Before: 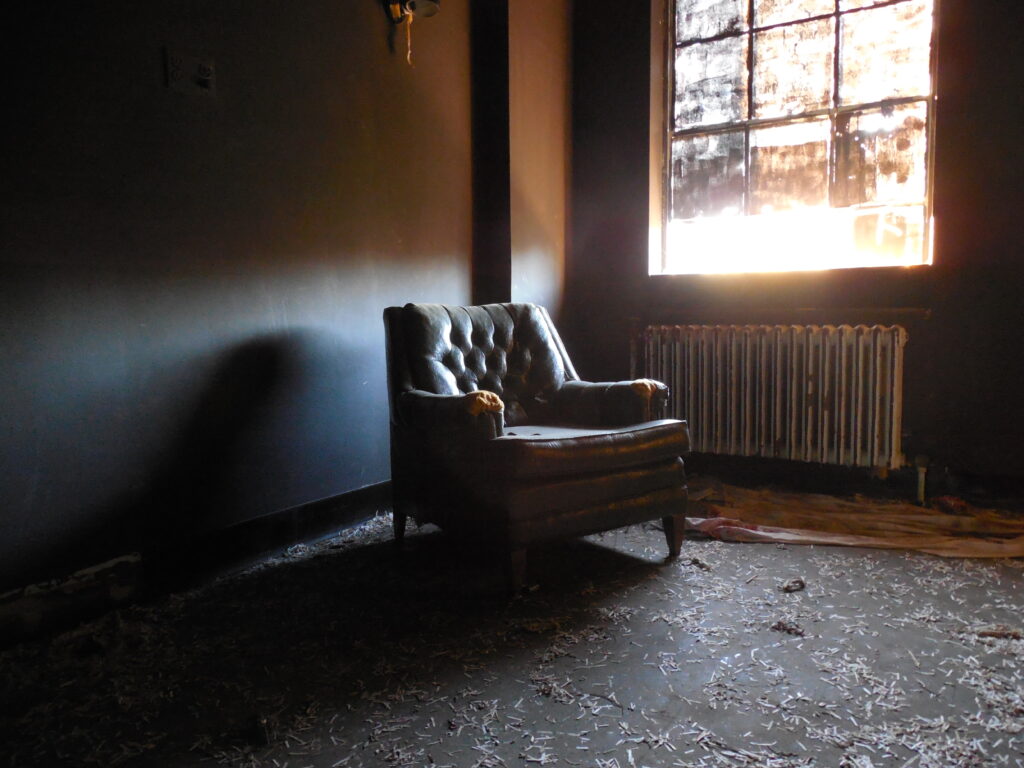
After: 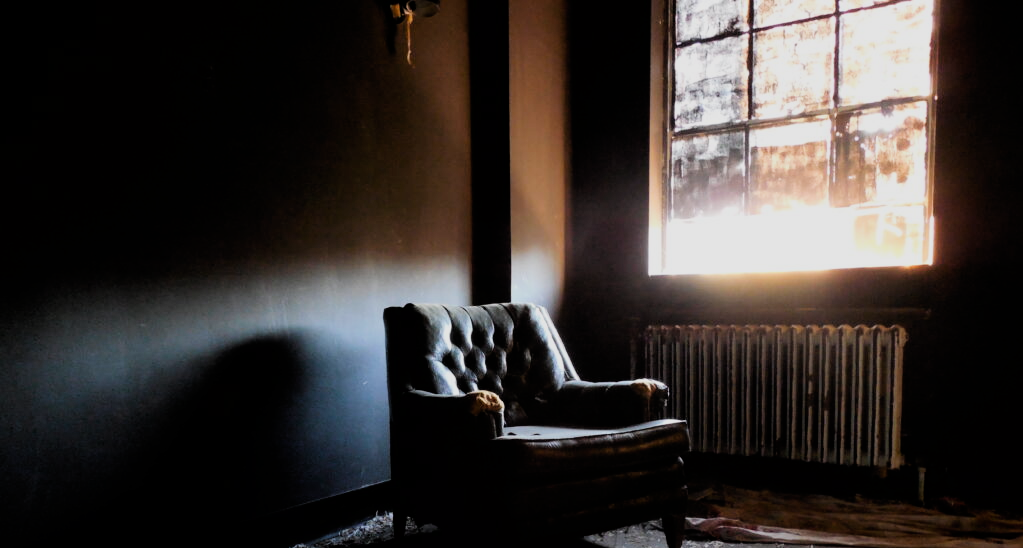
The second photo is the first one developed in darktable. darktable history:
crop: bottom 28.576%
filmic rgb: black relative exposure -5 EV, hardness 2.88, contrast 1.3
